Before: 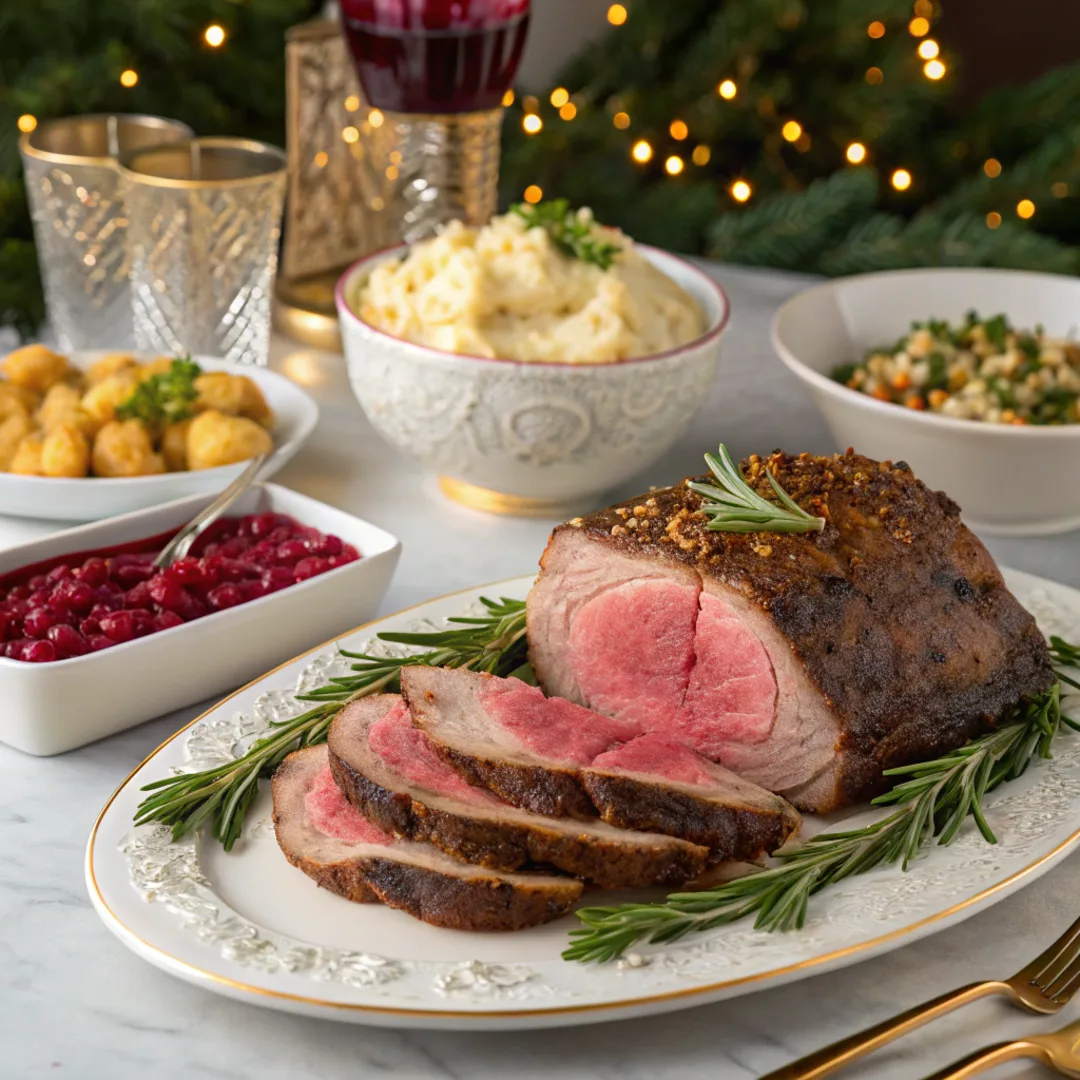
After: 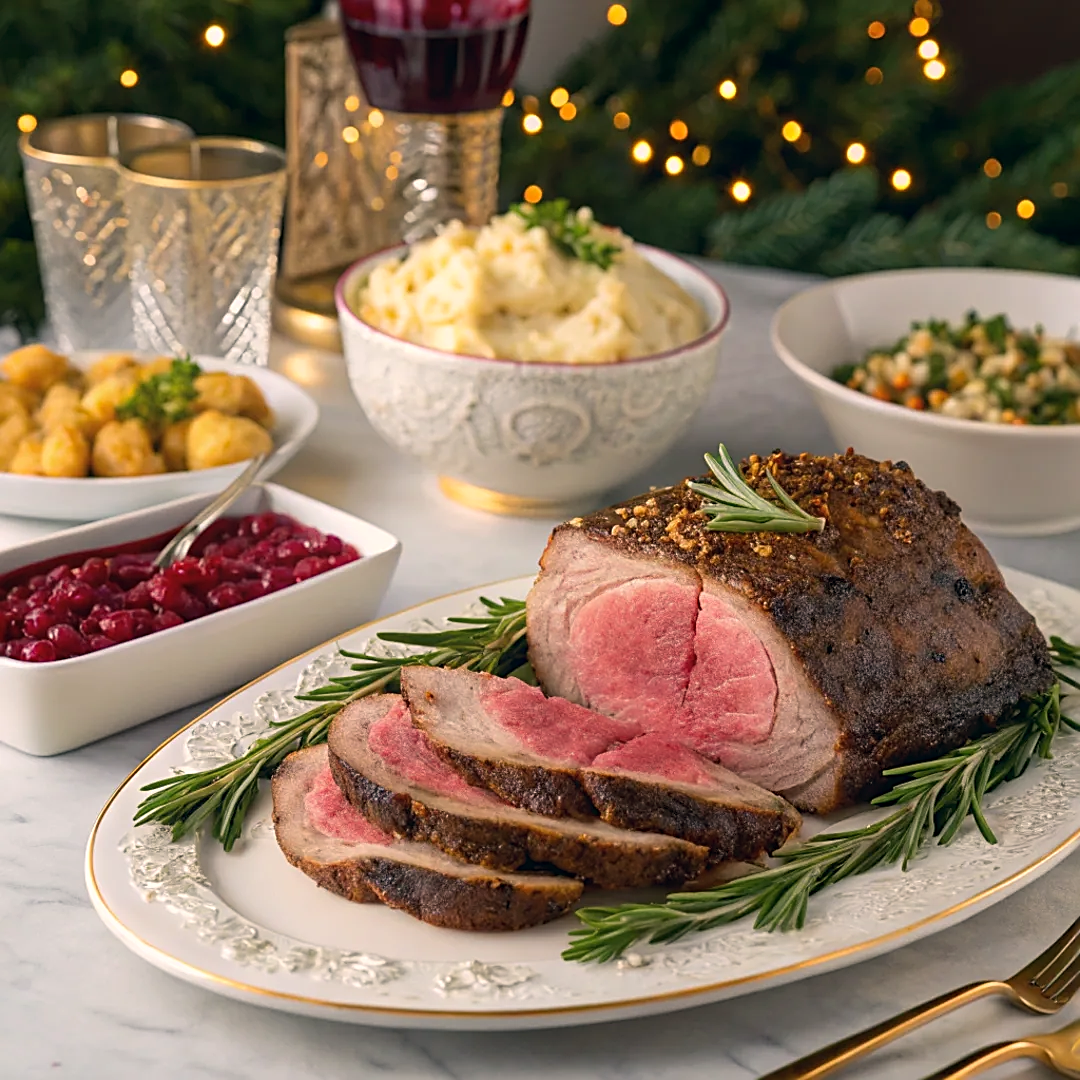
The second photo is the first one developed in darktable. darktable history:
color correction: highlights a* 5.38, highlights b* 5.3, shadows a* -4.26, shadows b* -5.11
sharpen: amount 0.575
